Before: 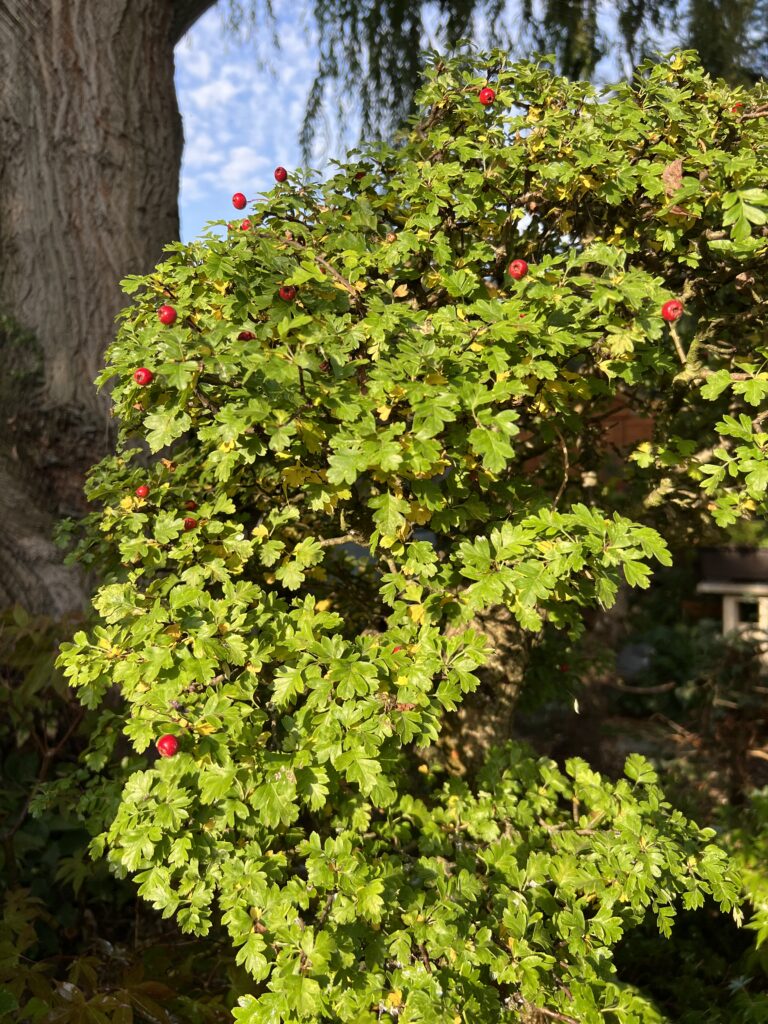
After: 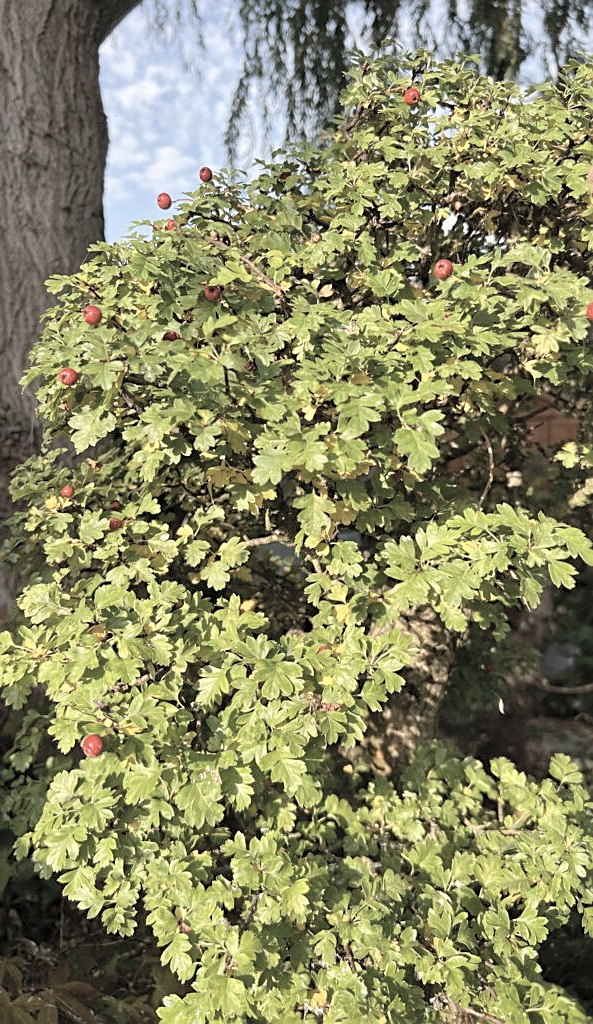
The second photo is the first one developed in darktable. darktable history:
local contrast: mode bilateral grid, contrast 20, coarseness 50, detail 119%, midtone range 0.2
color calibration: gray › normalize channels true, illuminant same as pipeline (D50), adaptation XYZ, x 0.346, y 0.357, temperature 5022.07 K, gamut compression 0.027
sharpen: on, module defaults
contrast brightness saturation: brightness 0.184, saturation -0.493
crop: left 9.893%, right 12.832%
